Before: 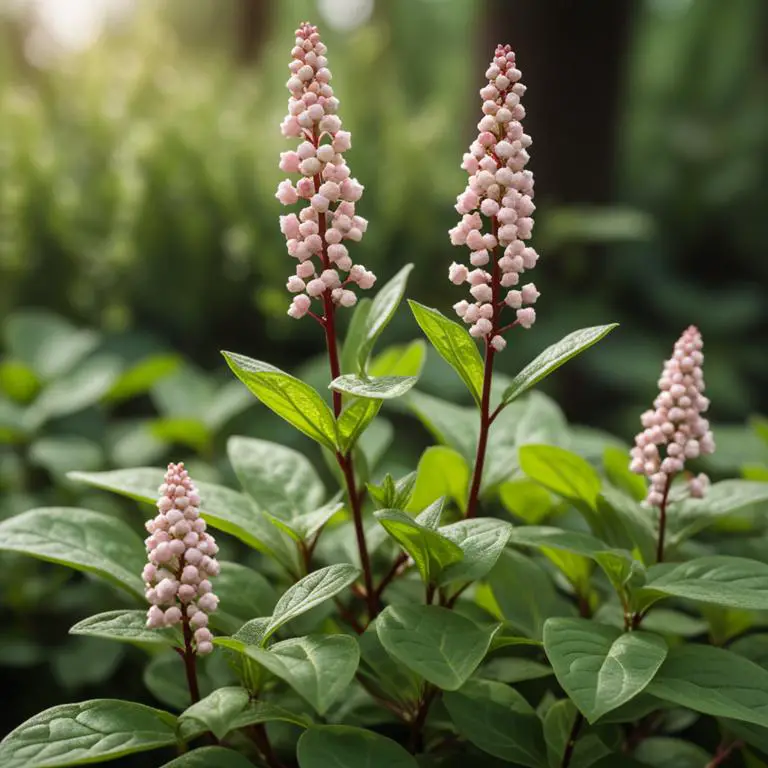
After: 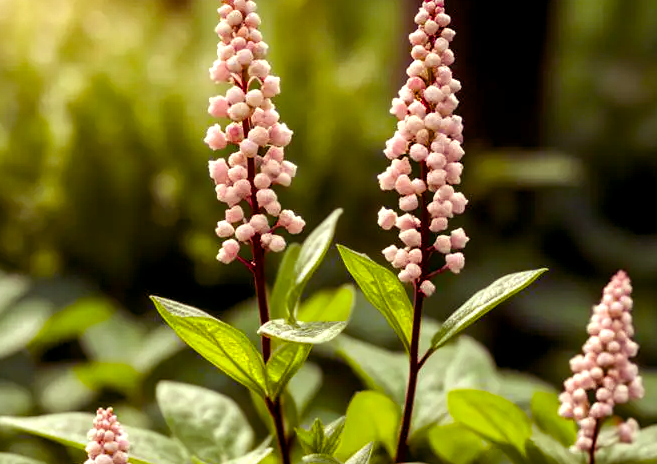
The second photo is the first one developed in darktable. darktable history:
crop and rotate: left 9.345%, top 7.22%, right 4.982%, bottom 32.331%
color balance rgb: shadows lift › luminance -21.66%, shadows lift › chroma 8.98%, shadows lift › hue 283.37°, power › chroma 1.55%, power › hue 25.59°, highlights gain › luminance 6.08%, highlights gain › chroma 2.55%, highlights gain › hue 90°, global offset › luminance -0.87%, perceptual saturation grading › global saturation 27.49%, perceptual saturation grading › highlights -28.39%, perceptual saturation grading › mid-tones 15.22%, perceptual saturation grading › shadows 33.98%, perceptual brilliance grading › highlights 10%, perceptual brilliance grading › mid-tones 5%
